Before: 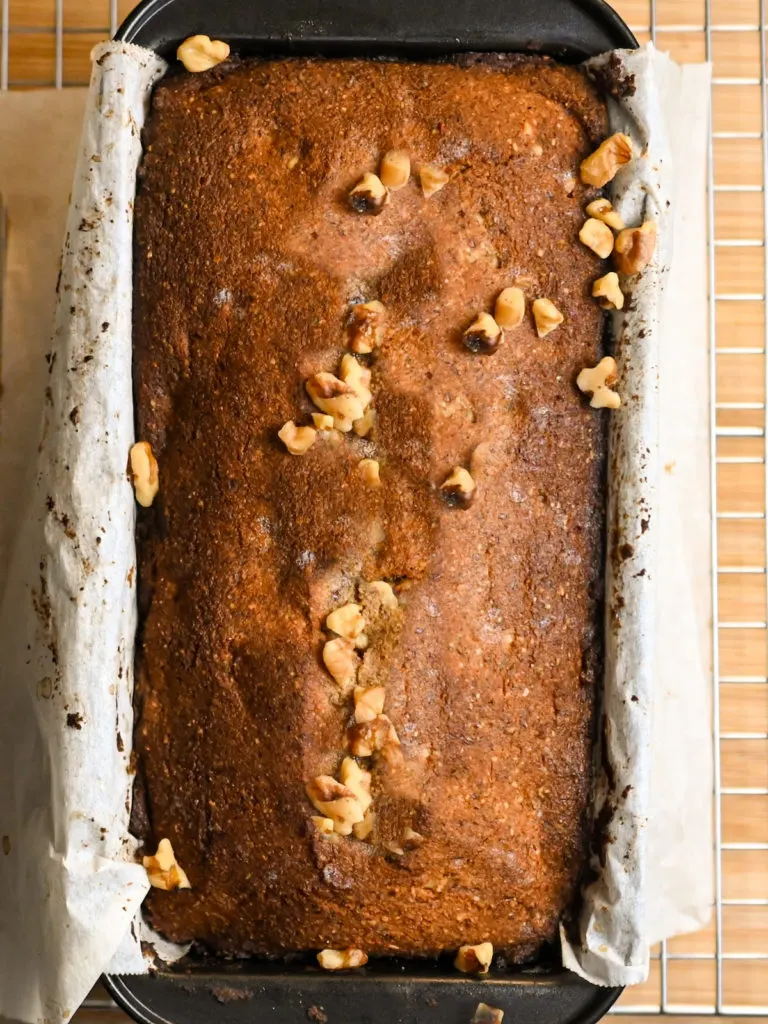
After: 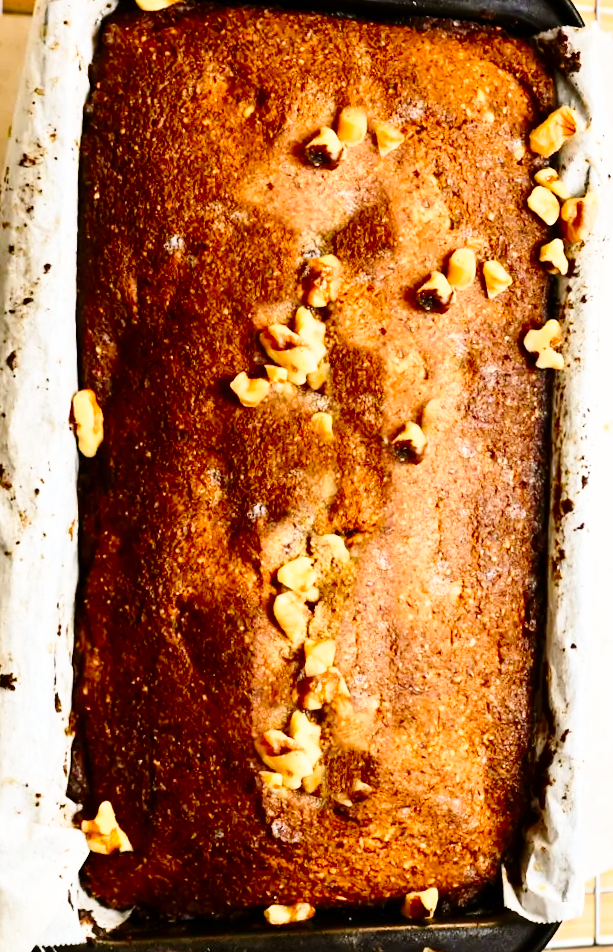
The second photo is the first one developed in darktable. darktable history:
crop and rotate: left 9.597%, right 10.195%
rotate and perspective: rotation 0.679°, lens shift (horizontal) 0.136, crop left 0.009, crop right 0.991, crop top 0.078, crop bottom 0.95
contrast brightness saturation: contrast 0.21, brightness -0.11, saturation 0.21
base curve: curves: ch0 [(0, 0) (0.028, 0.03) (0.121, 0.232) (0.46, 0.748) (0.859, 0.968) (1, 1)], preserve colors none
